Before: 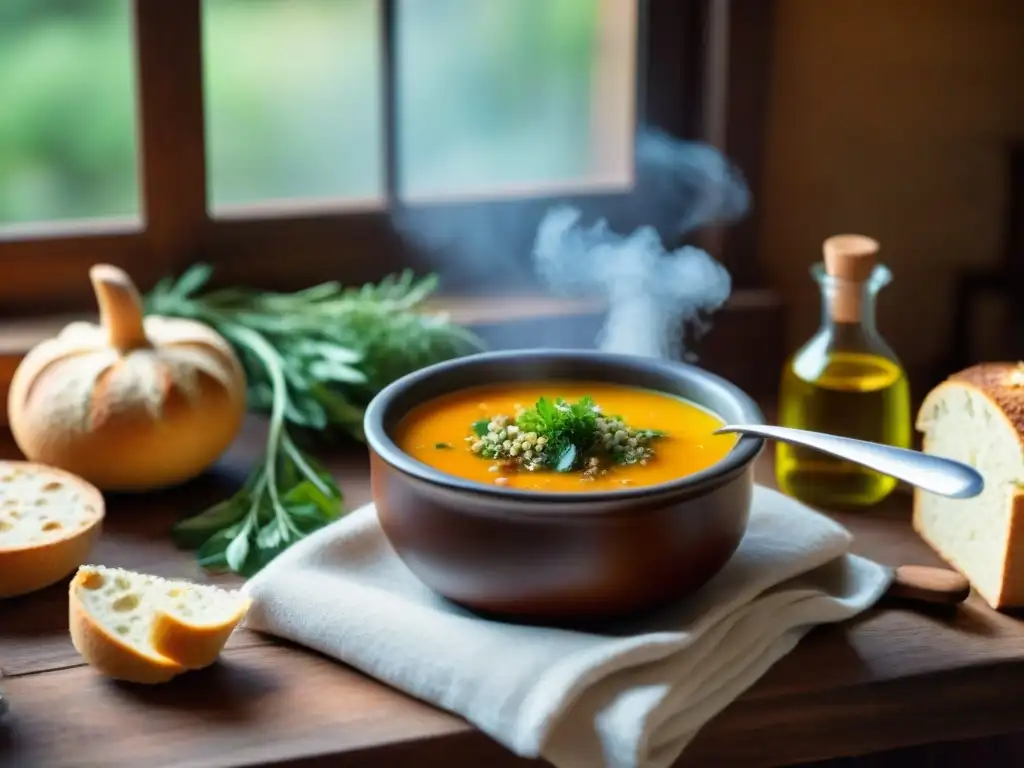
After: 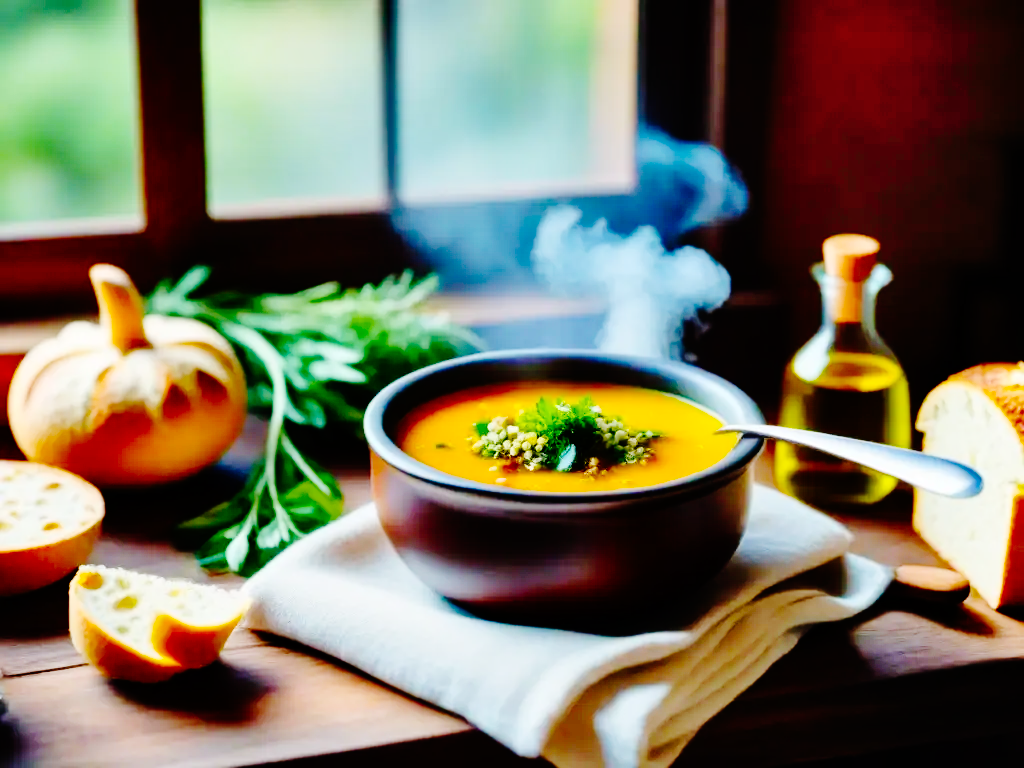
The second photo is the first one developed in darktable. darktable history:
color balance rgb: perceptual saturation grading › global saturation 19.282%, global vibrance 30.476%
shadows and highlights: radius 109.08, shadows 40.87, highlights -72.52, low approximation 0.01, soften with gaussian
base curve: curves: ch0 [(0, 0) (0.036, 0.01) (0.123, 0.254) (0.258, 0.504) (0.507, 0.748) (1, 1)], preserve colors none
